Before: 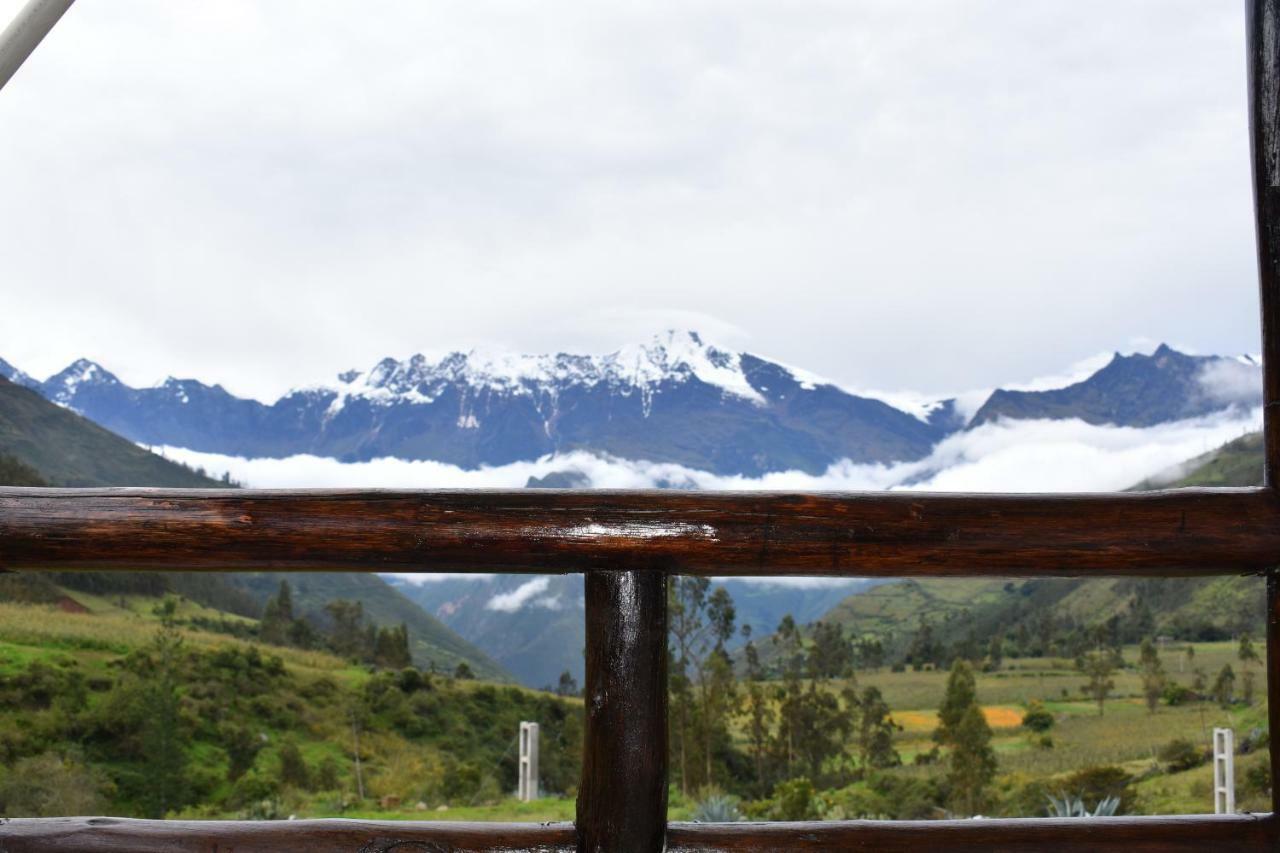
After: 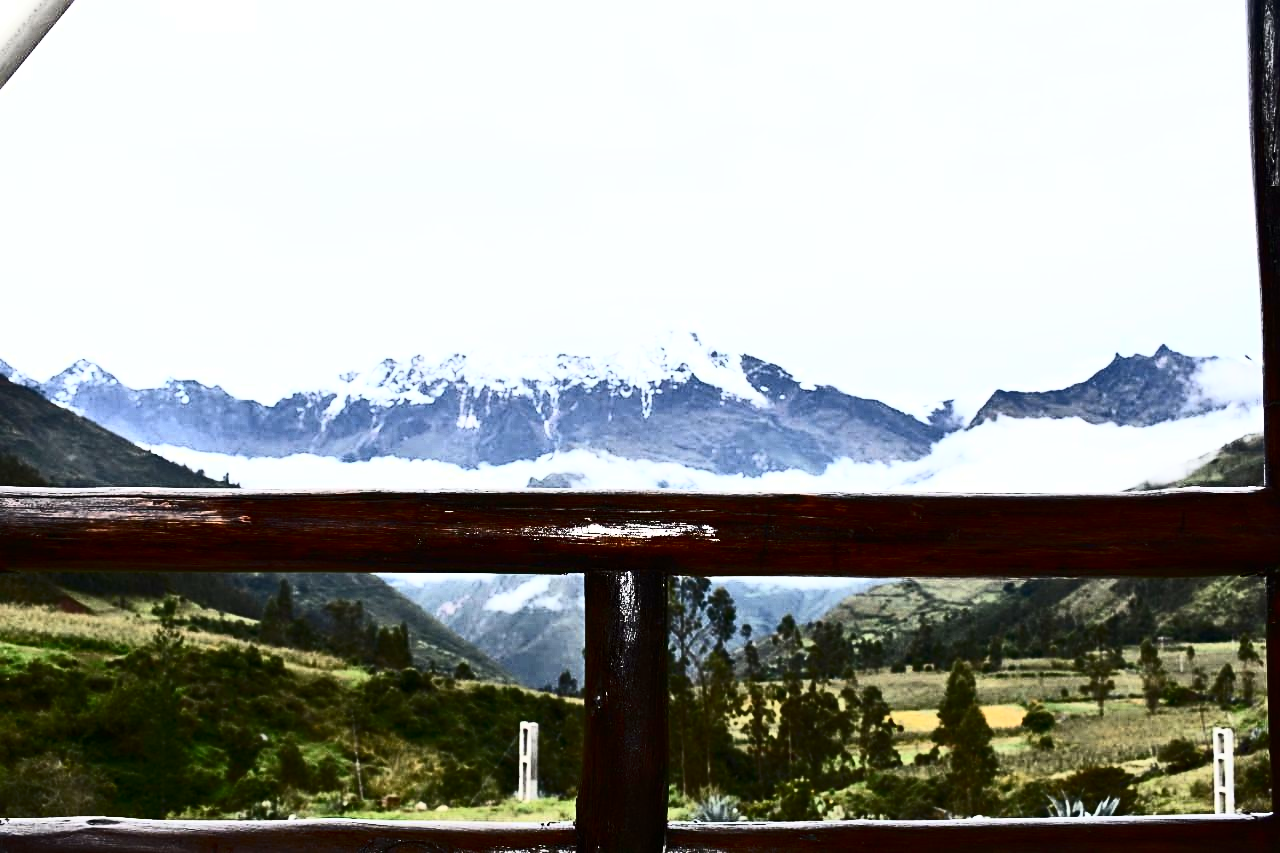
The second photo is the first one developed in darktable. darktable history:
sharpen: on, module defaults
contrast brightness saturation: contrast 0.926, brightness 0.203
